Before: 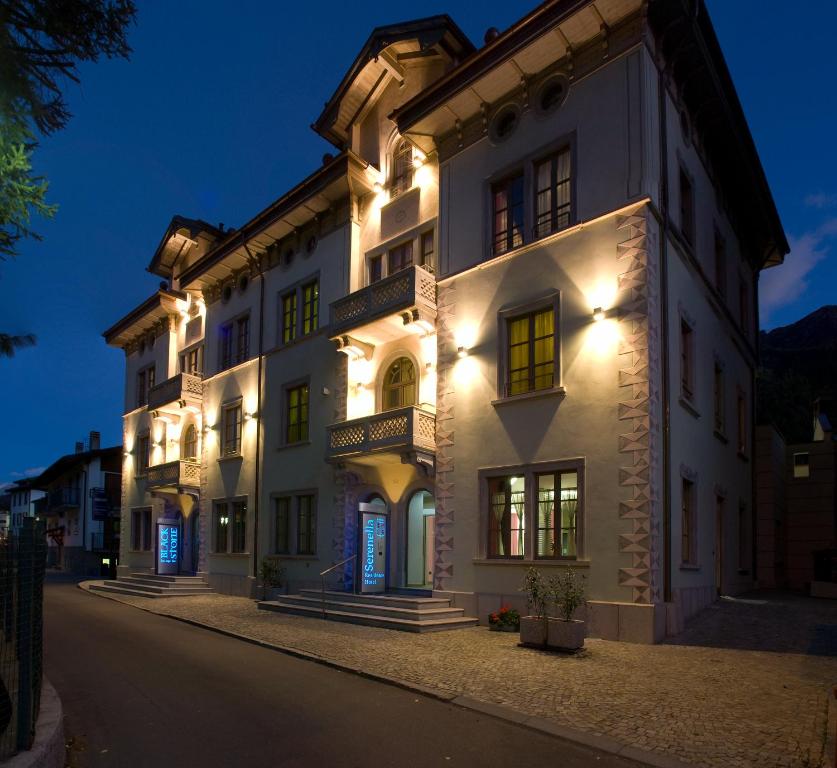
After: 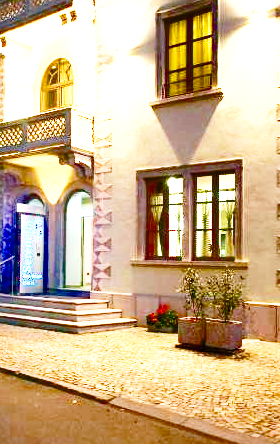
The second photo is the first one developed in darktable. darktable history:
crop: left 40.973%, top 39.051%, right 25.538%, bottom 3.136%
color balance rgb: shadows lift › chroma 1.043%, shadows lift › hue 216.93°, highlights gain › chroma 0.912%, highlights gain › hue 26.27°, white fulcrum 0.086 EV, perceptual saturation grading › global saturation 20%, perceptual saturation grading › highlights -24.937%, perceptual saturation grading › shadows 49.682%, saturation formula JzAzBz (2021)
exposure: black level correction 0.001, exposure 2.505 EV, compensate exposure bias true, compensate highlight preservation false
shadows and highlights: shadows 58.63, soften with gaussian
base curve: curves: ch0 [(0, 0) (0.028, 0.03) (0.121, 0.232) (0.46, 0.748) (0.859, 0.968) (1, 1)], preserve colors none
